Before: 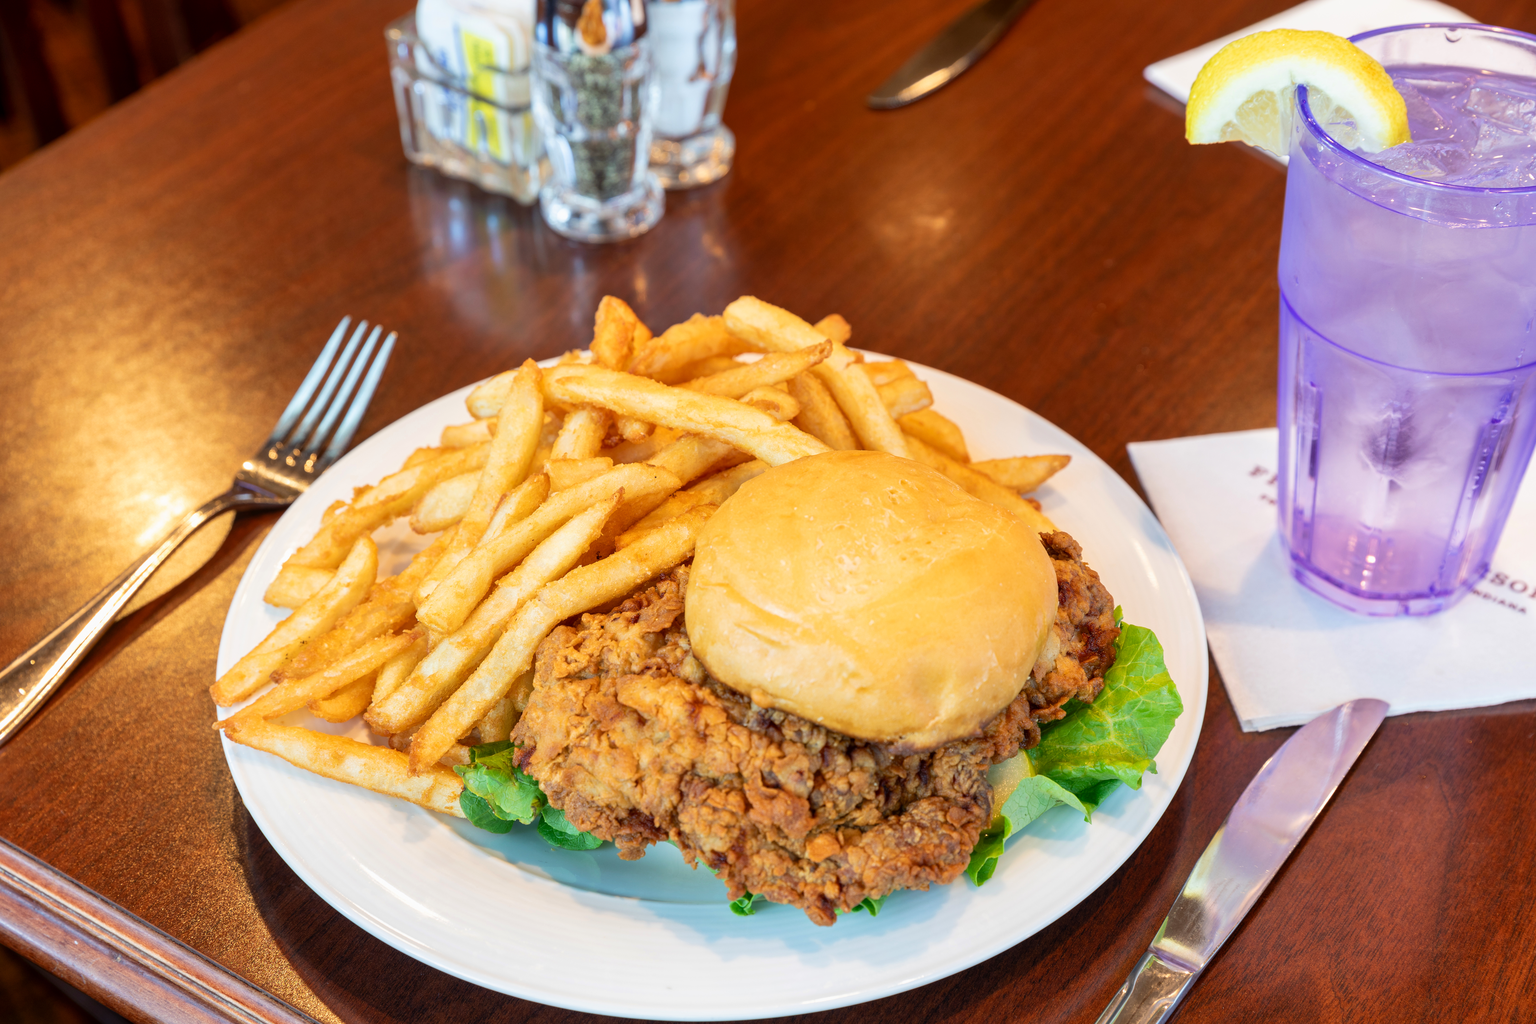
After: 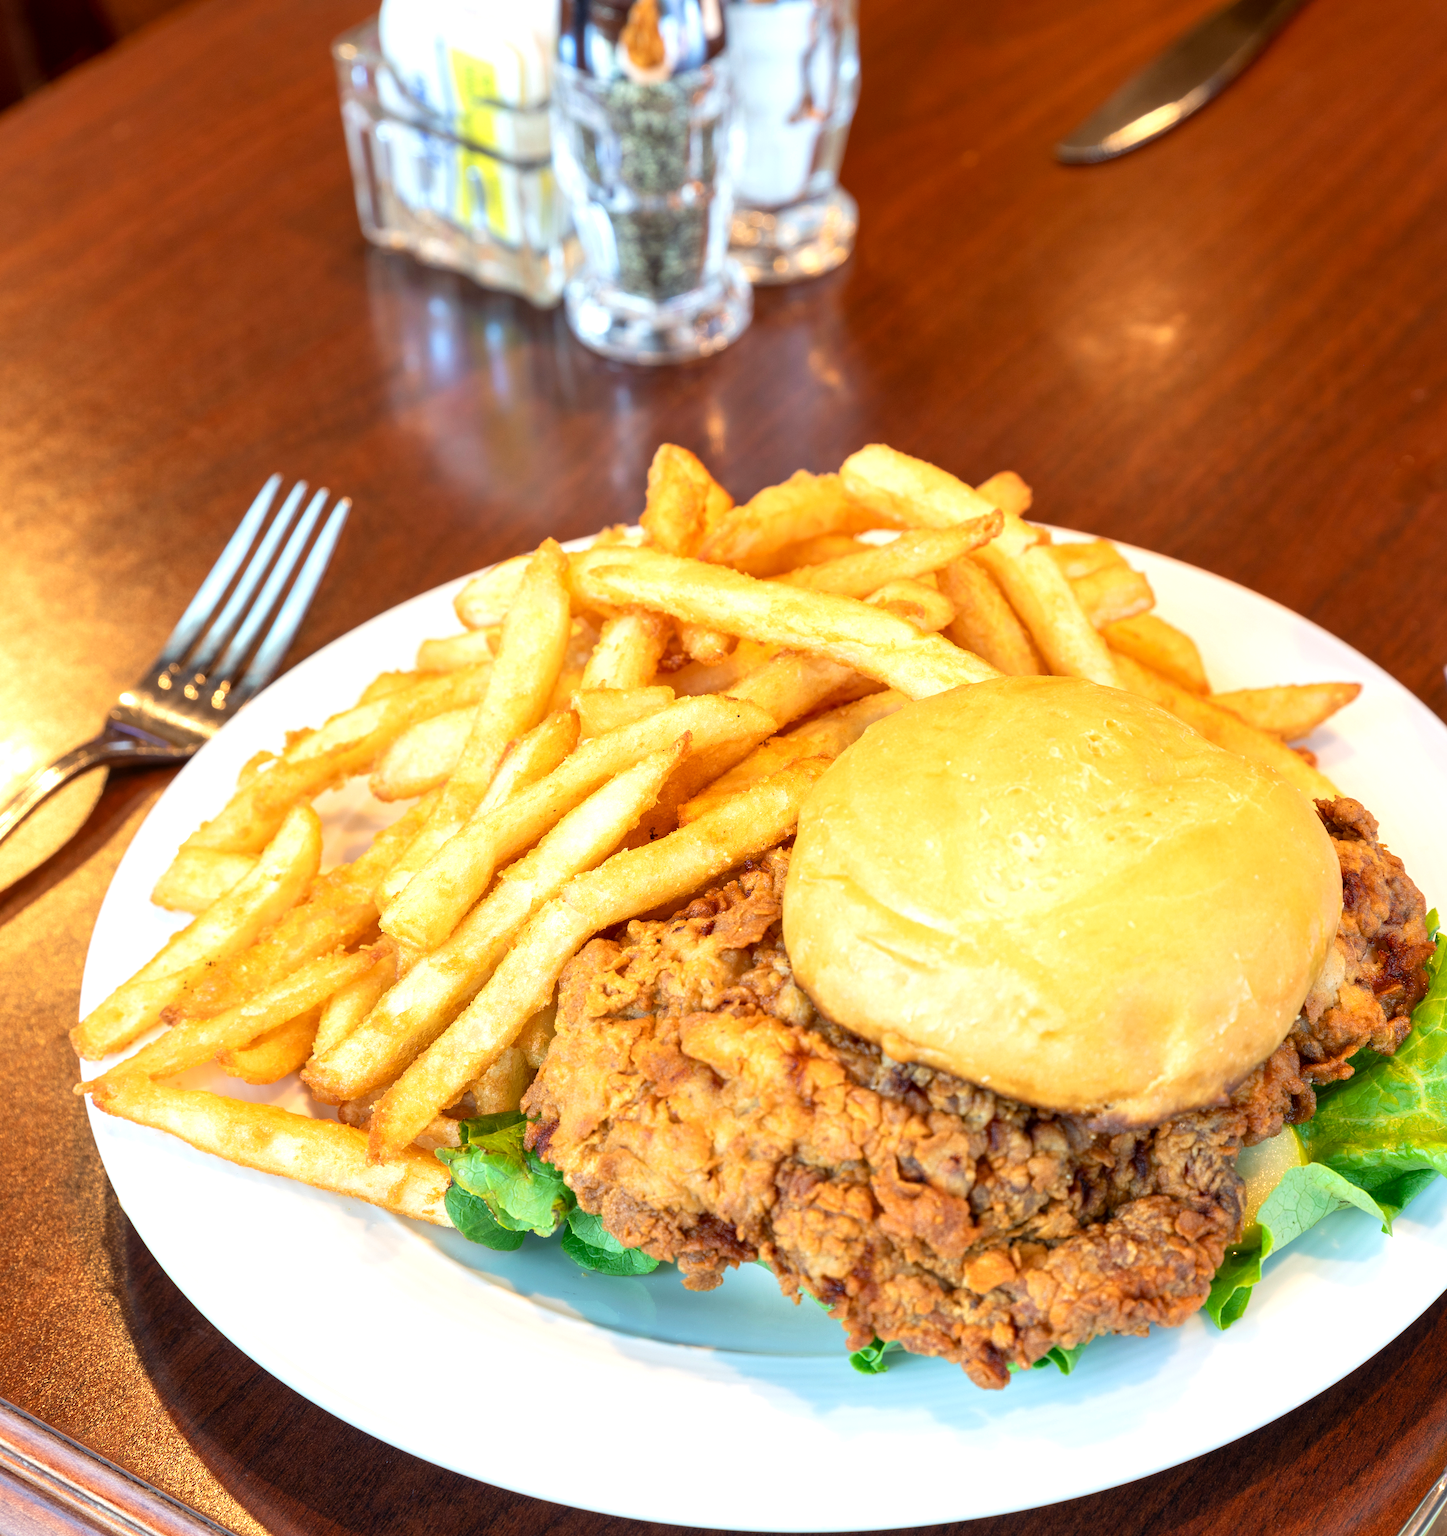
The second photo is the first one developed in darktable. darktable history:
exposure: black level correction 0.001, exposure 0.5 EV, compensate exposure bias true, compensate highlight preservation false
crop: left 10.644%, right 26.528%
